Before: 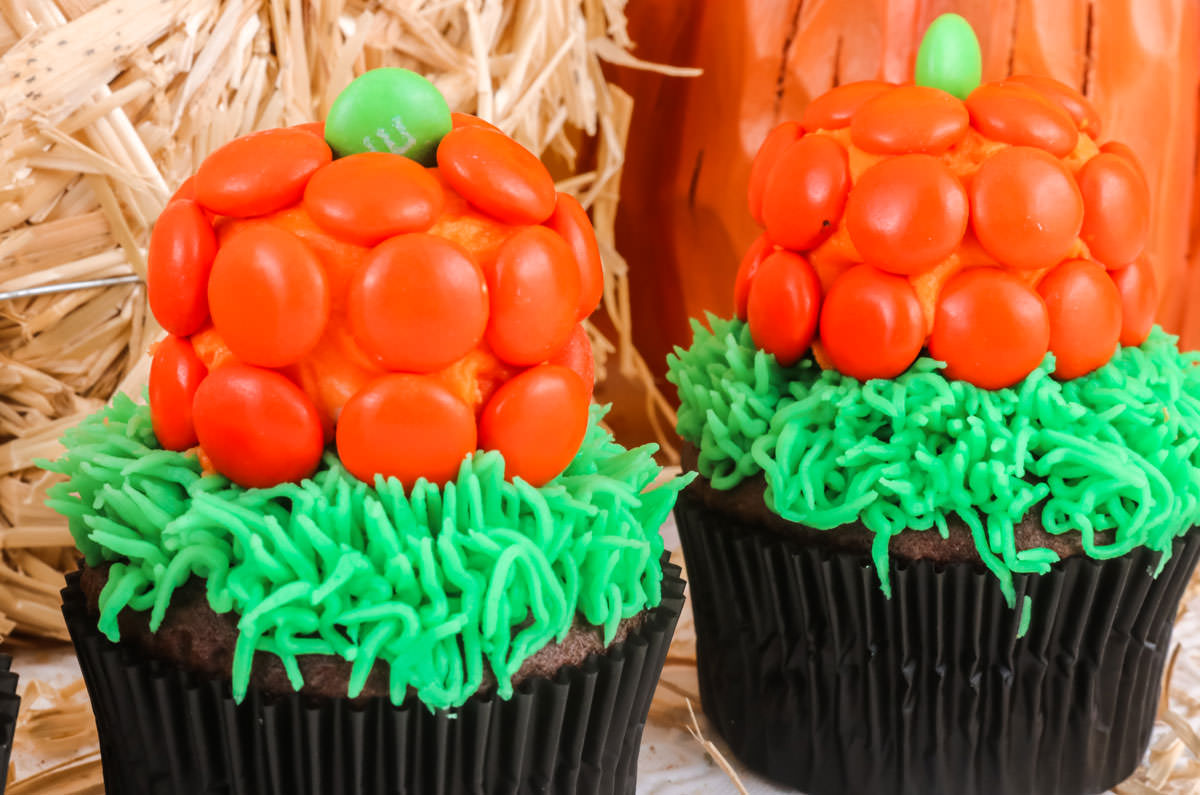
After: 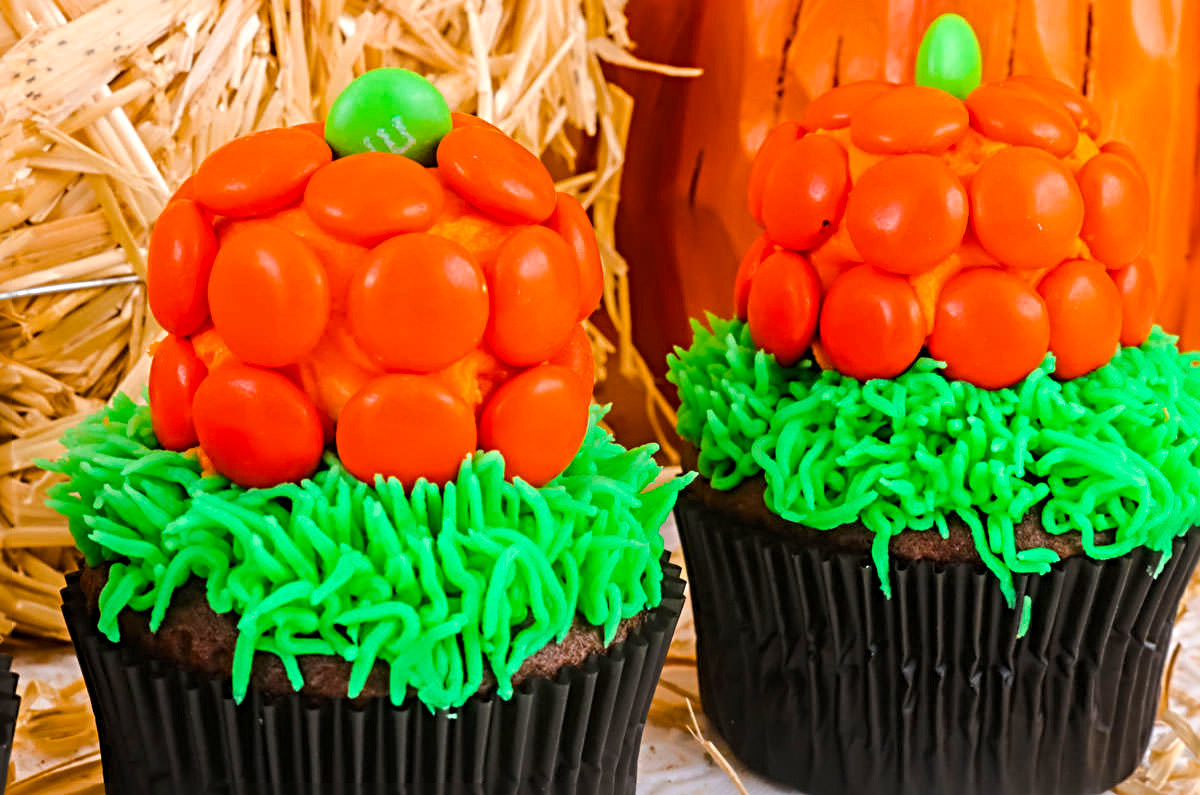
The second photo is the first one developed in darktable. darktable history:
color balance rgb: linear chroma grading › global chroma 15%, perceptual saturation grading › global saturation 30%
sharpen: radius 4.883
